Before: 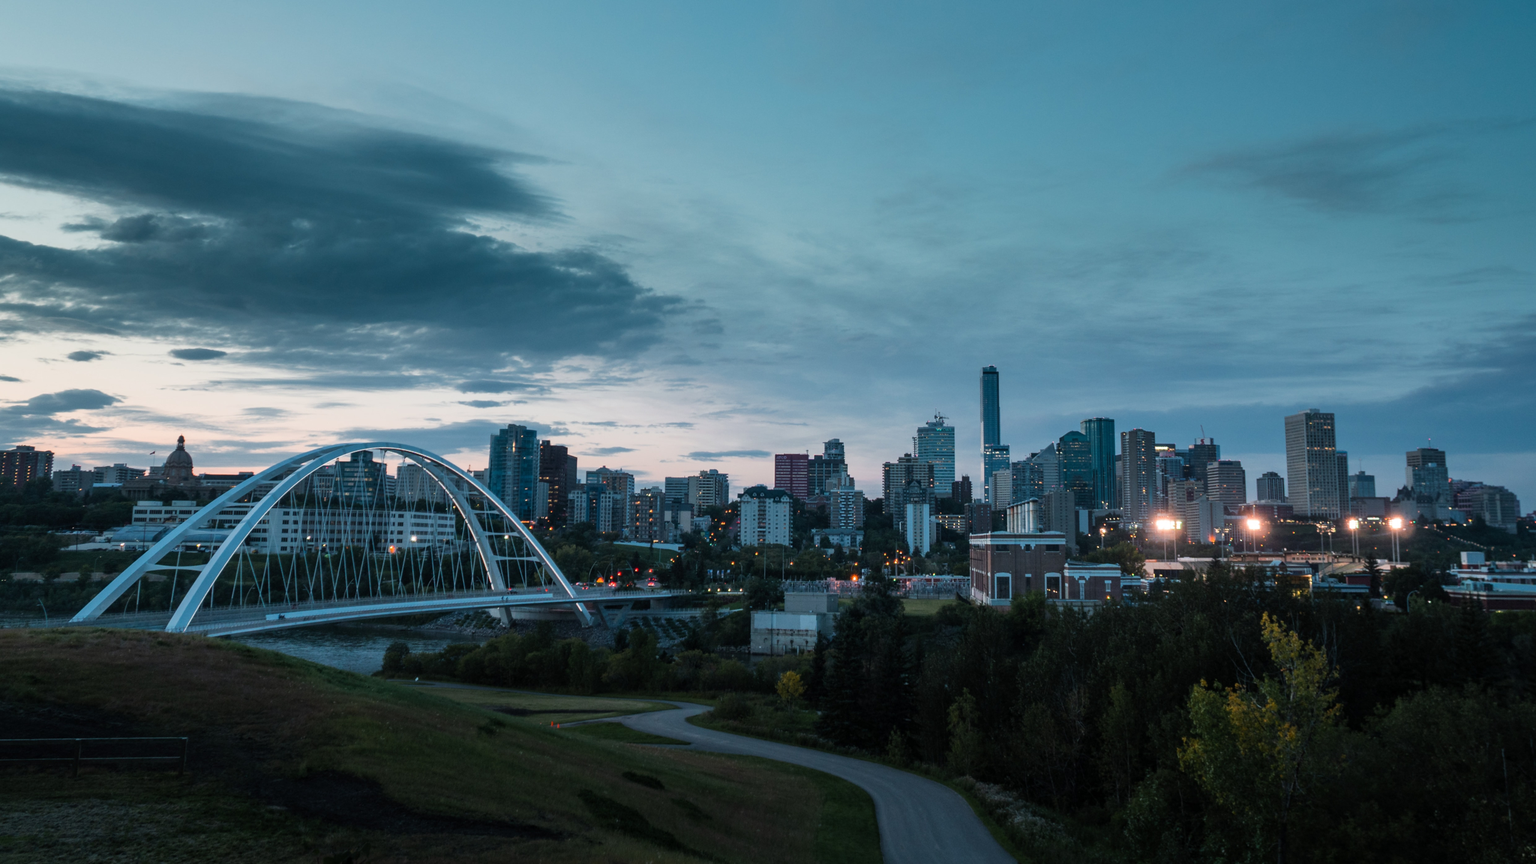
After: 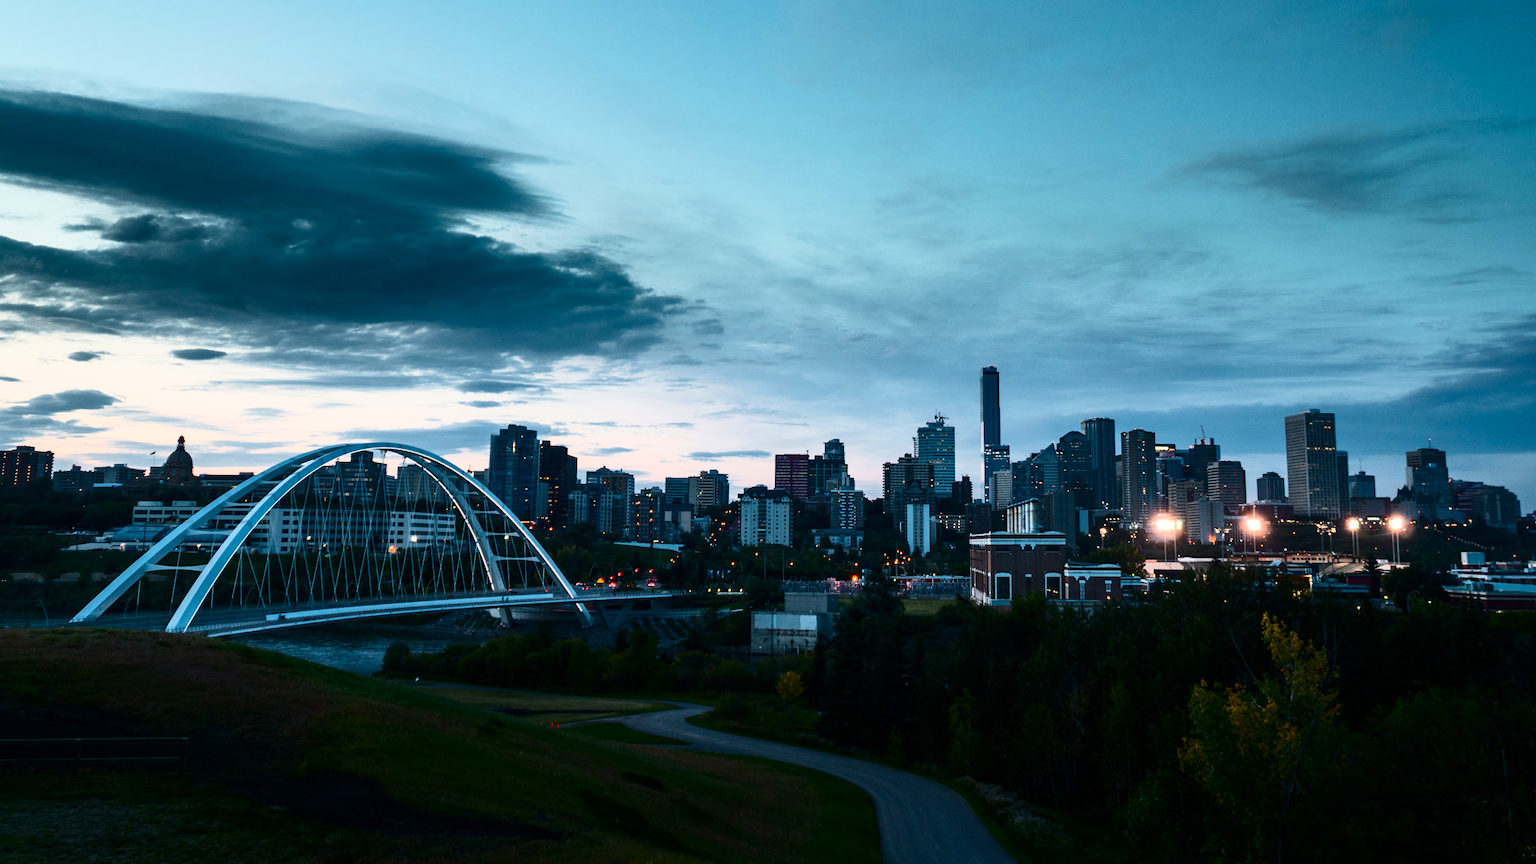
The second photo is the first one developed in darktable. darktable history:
contrast brightness saturation: contrast 0.409, brightness 0.041, saturation 0.248
